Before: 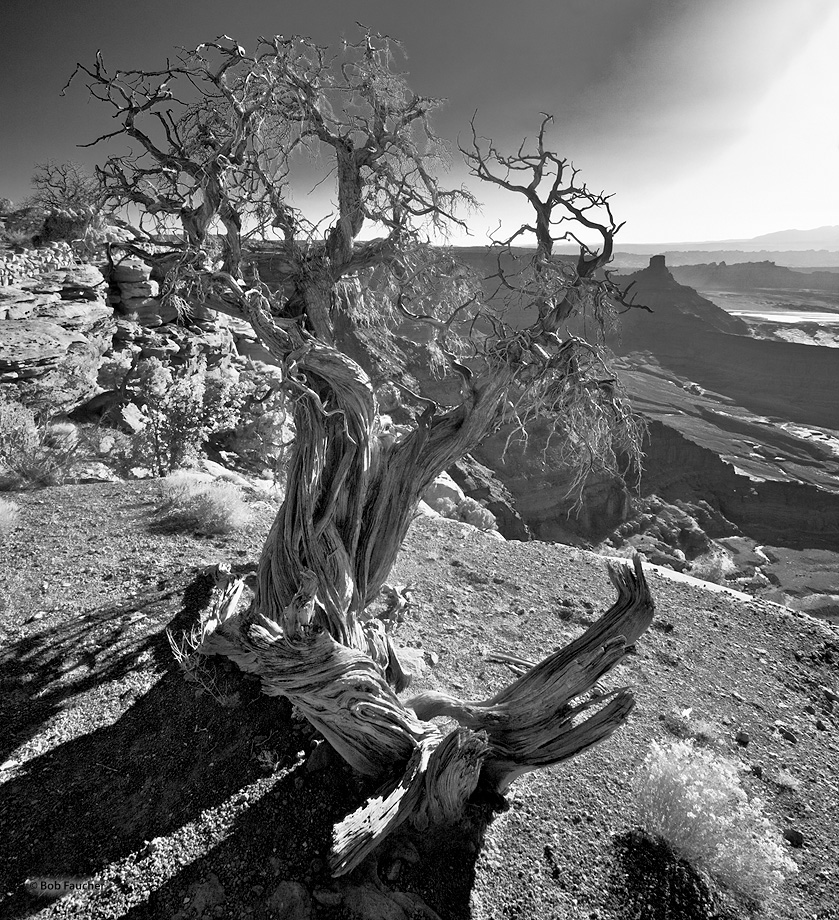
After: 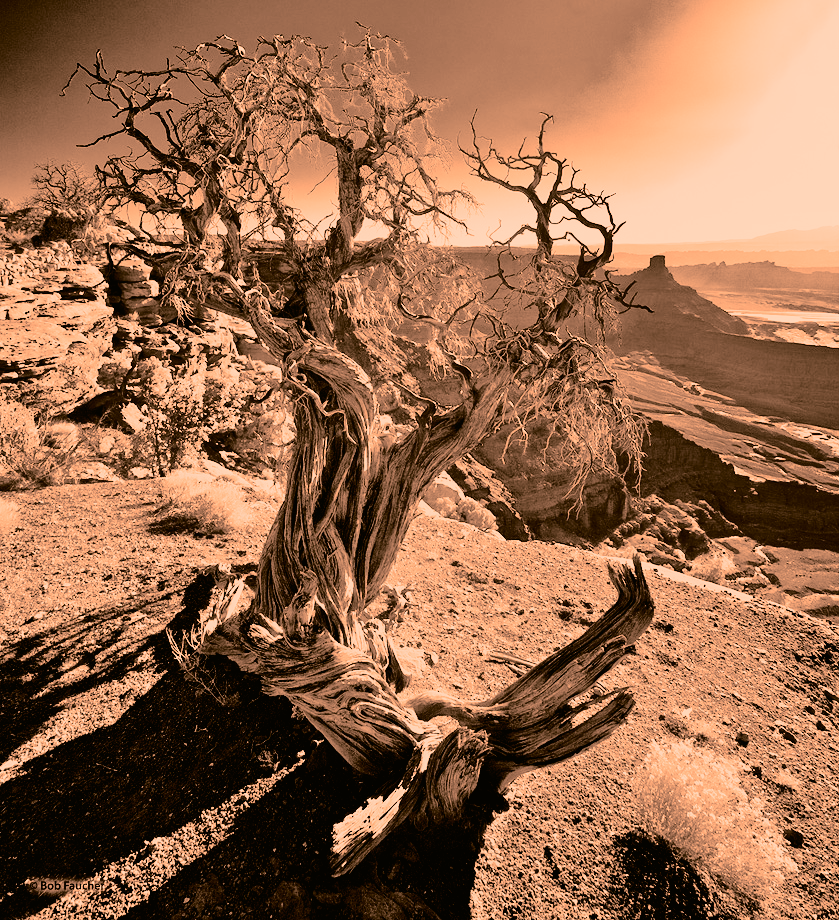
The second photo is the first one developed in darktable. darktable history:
white balance: red 1.467, blue 0.684
tone curve: curves: ch0 [(0, 0.006) (0.184, 0.117) (0.405, 0.46) (0.456, 0.528) (0.634, 0.728) (0.877, 0.89) (0.984, 0.935)]; ch1 [(0, 0) (0.443, 0.43) (0.492, 0.489) (0.566, 0.579) (0.595, 0.625) (0.608, 0.667) (0.65, 0.729) (1, 1)]; ch2 [(0, 0) (0.33, 0.301) (0.421, 0.443) (0.447, 0.489) (0.495, 0.505) (0.537, 0.583) (0.586, 0.591) (0.663, 0.686) (1, 1)], color space Lab, independent channels, preserve colors none
filmic rgb: black relative exposure -7.75 EV, white relative exposure 4.4 EV, threshold 3 EV, hardness 3.76, latitude 50%, contrast 1.1, color science v5 (2021), contrast in shadows safe, contrast in highlights safe, enable highlight reconstruction true
